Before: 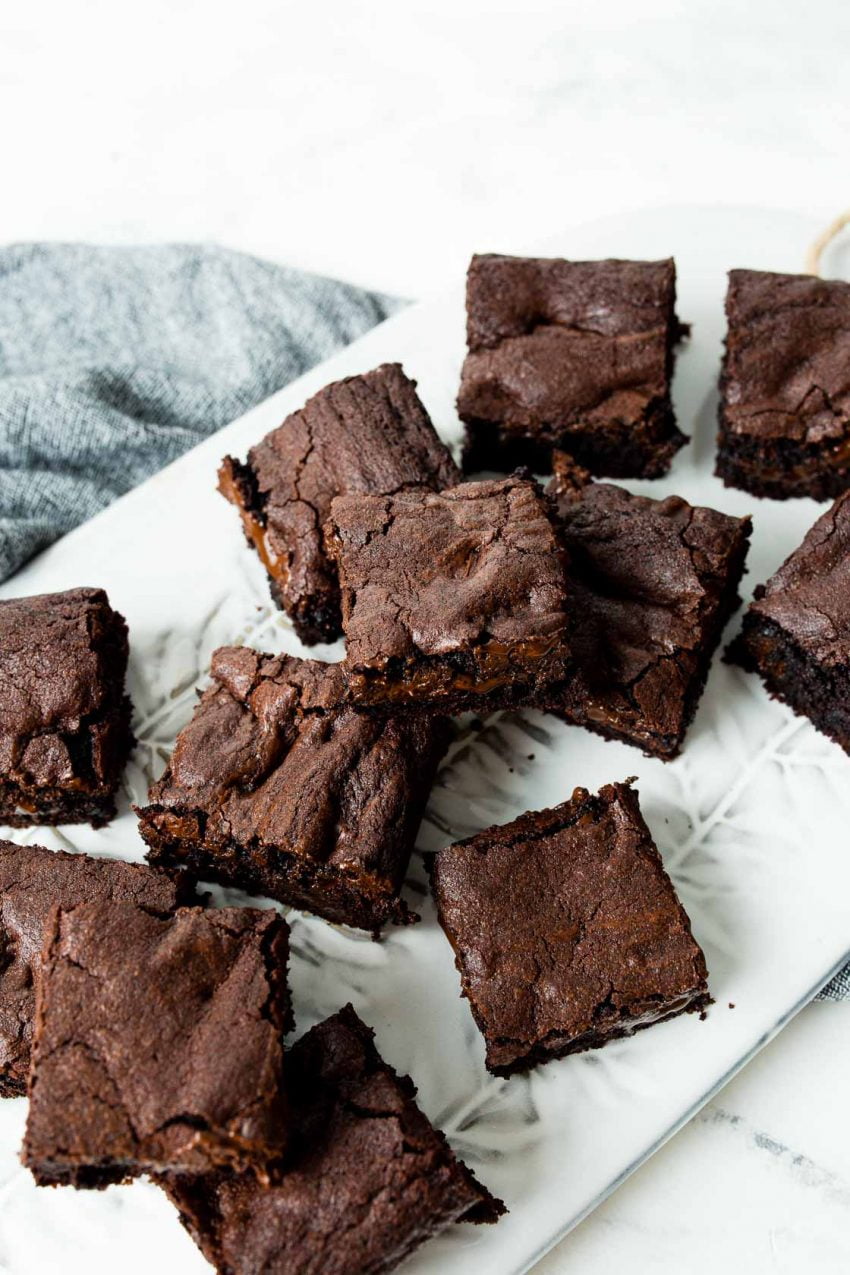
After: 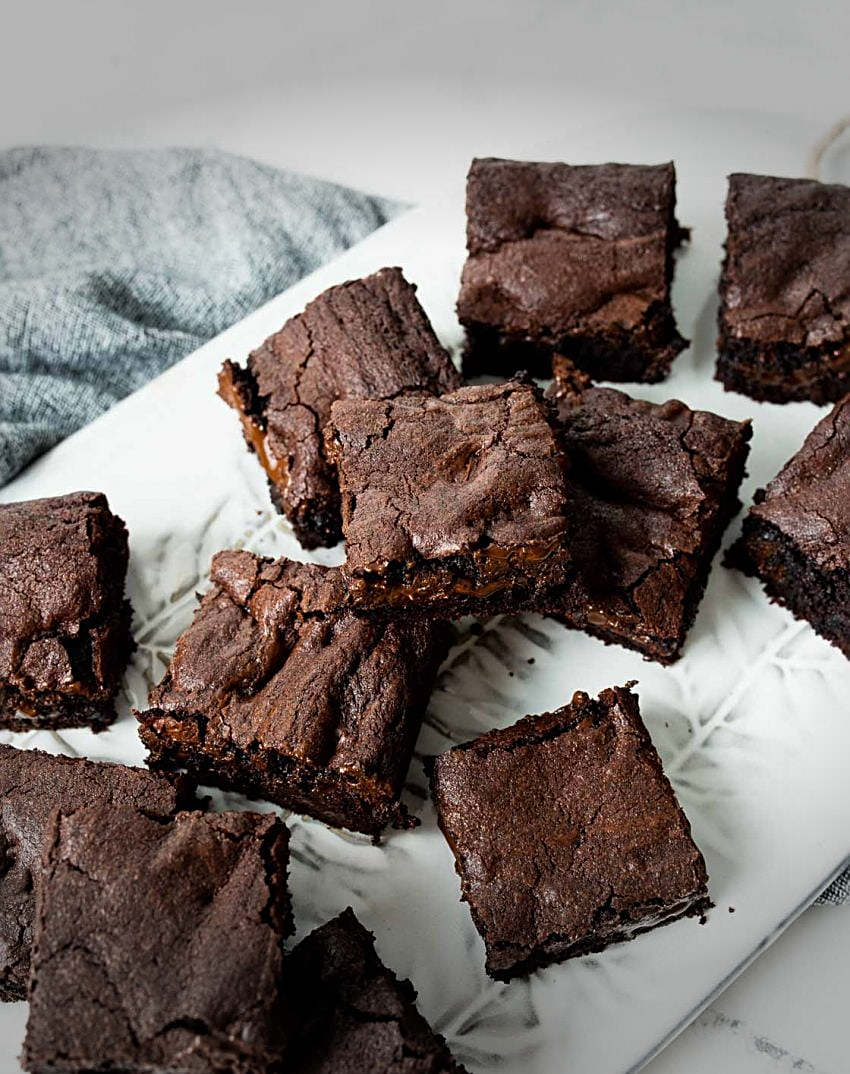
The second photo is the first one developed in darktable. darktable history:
crop: top 7.599%, bottom 8.107%
sharpen: on, module defaults
vignetting: fall-off start 78.94%, brightness -0.53, saturation -0.511, width/height ratio 1.326
